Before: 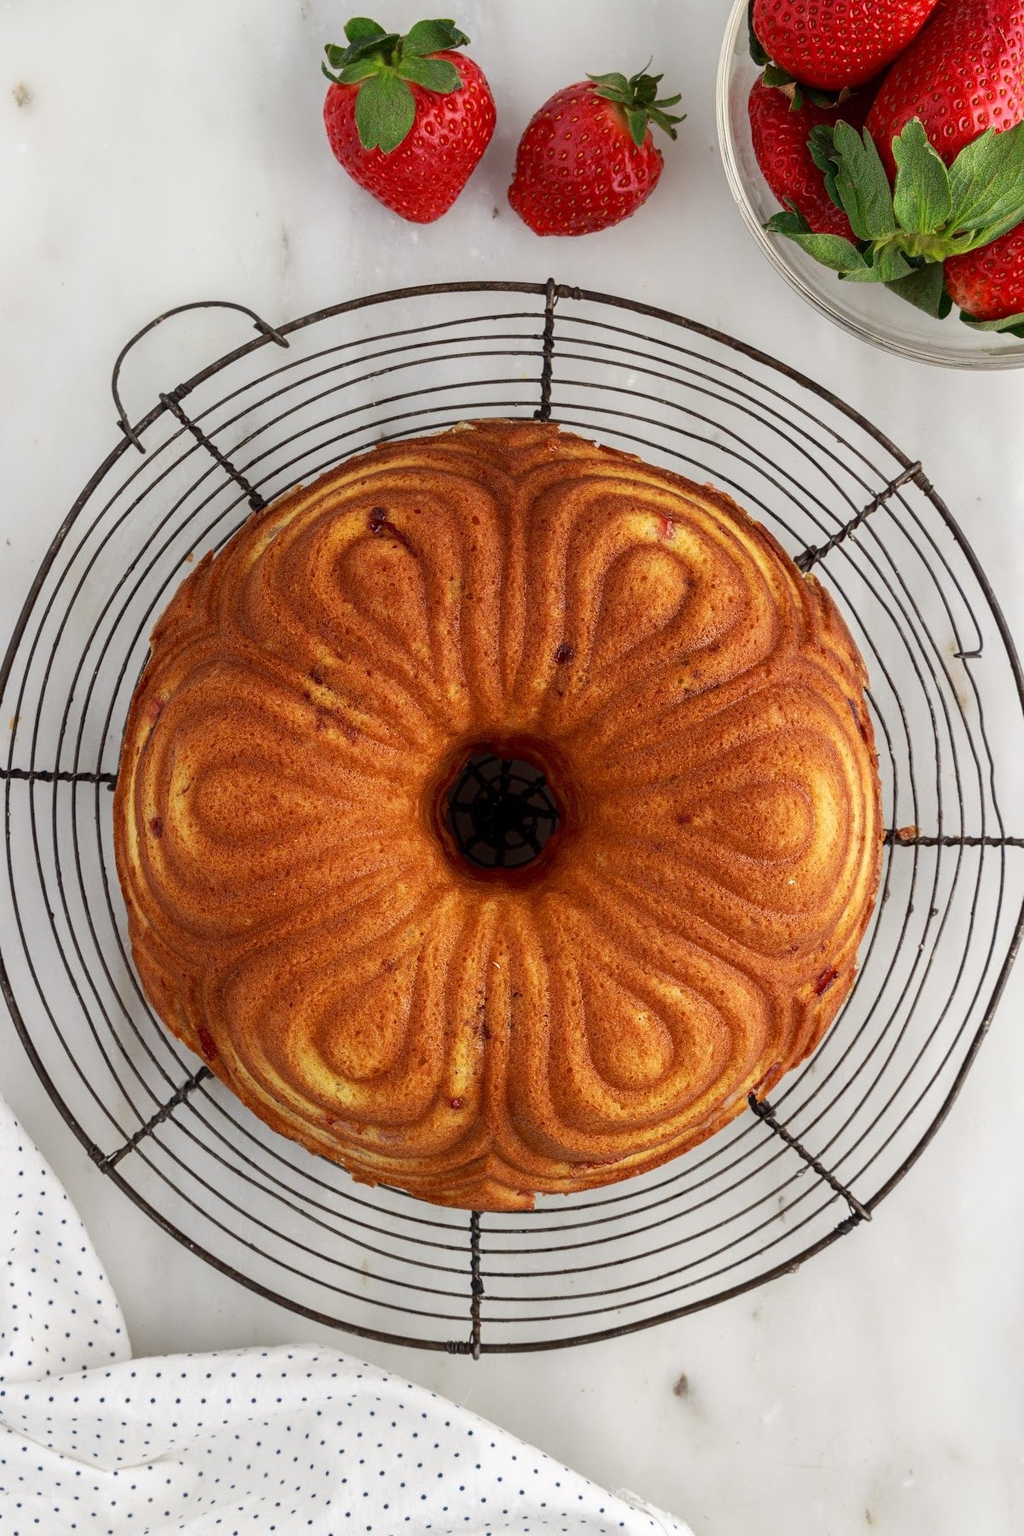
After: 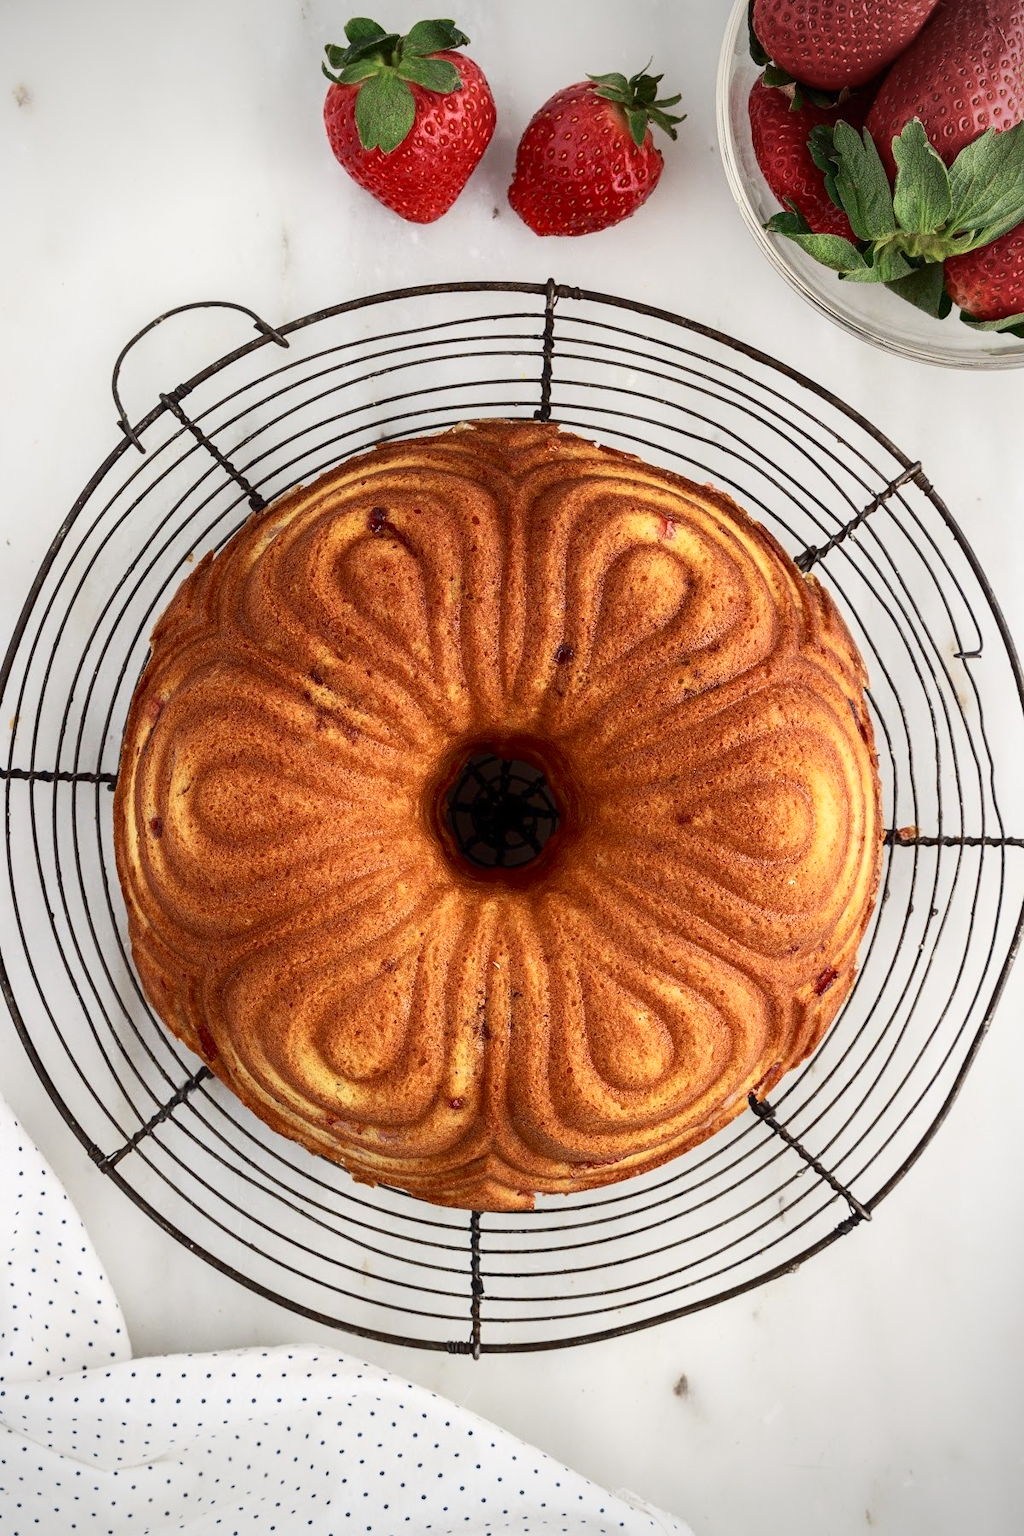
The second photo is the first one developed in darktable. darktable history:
vignetting: center (-0.15, 0.013)
contrast brightness saturation: contrast 0.24, brightness 0.09
